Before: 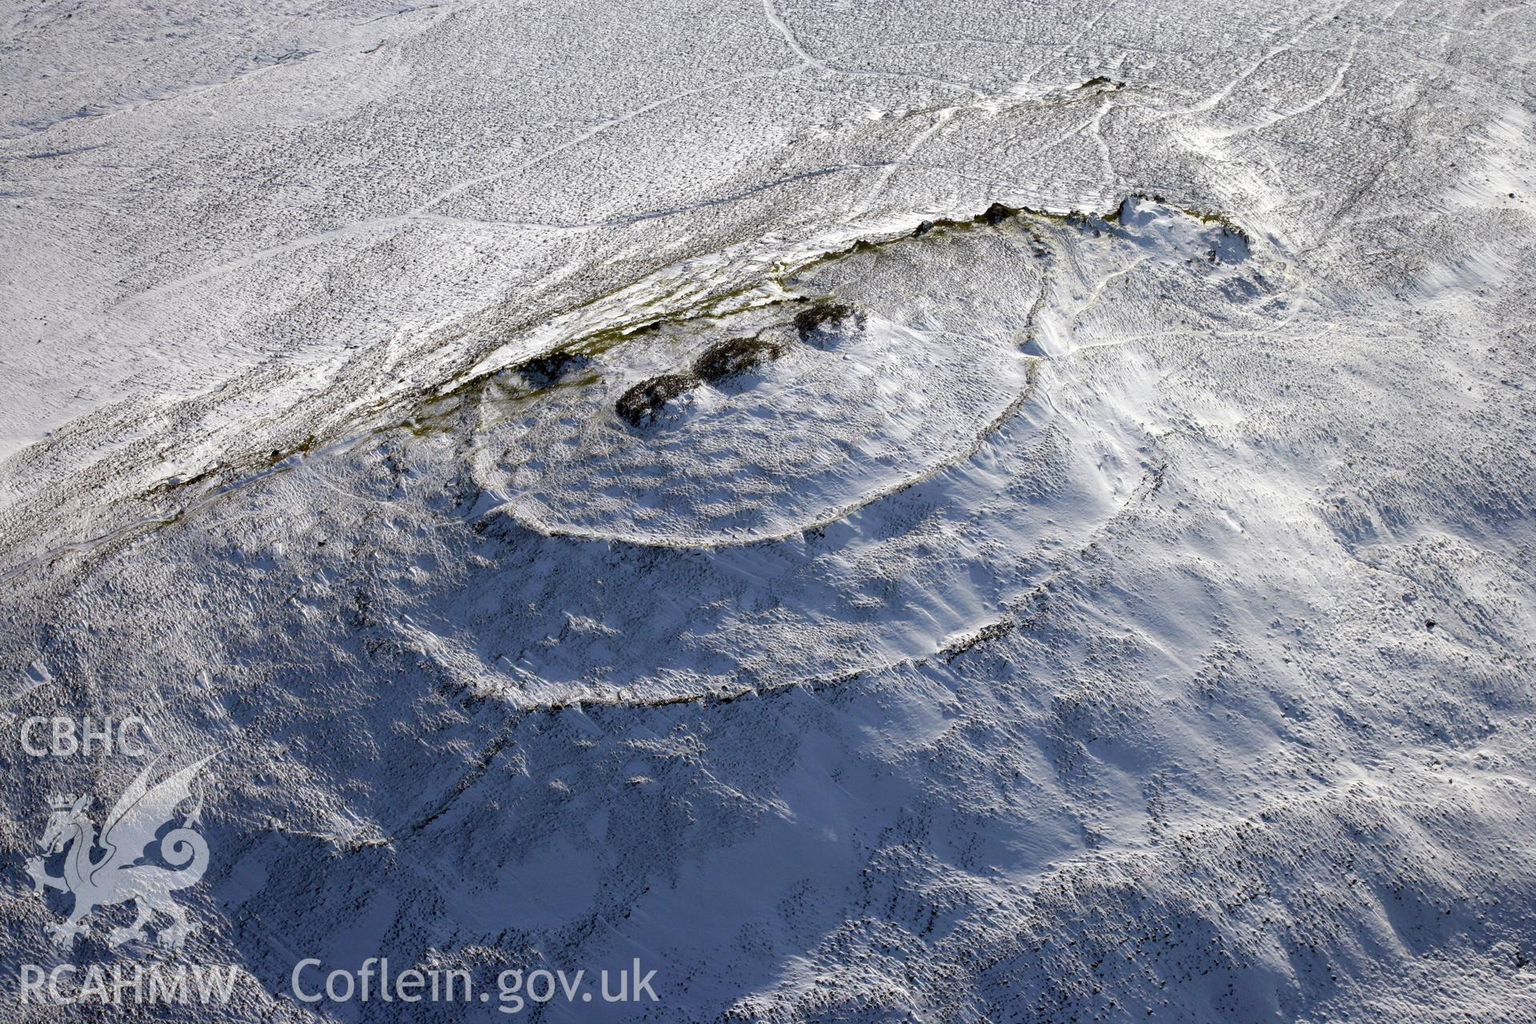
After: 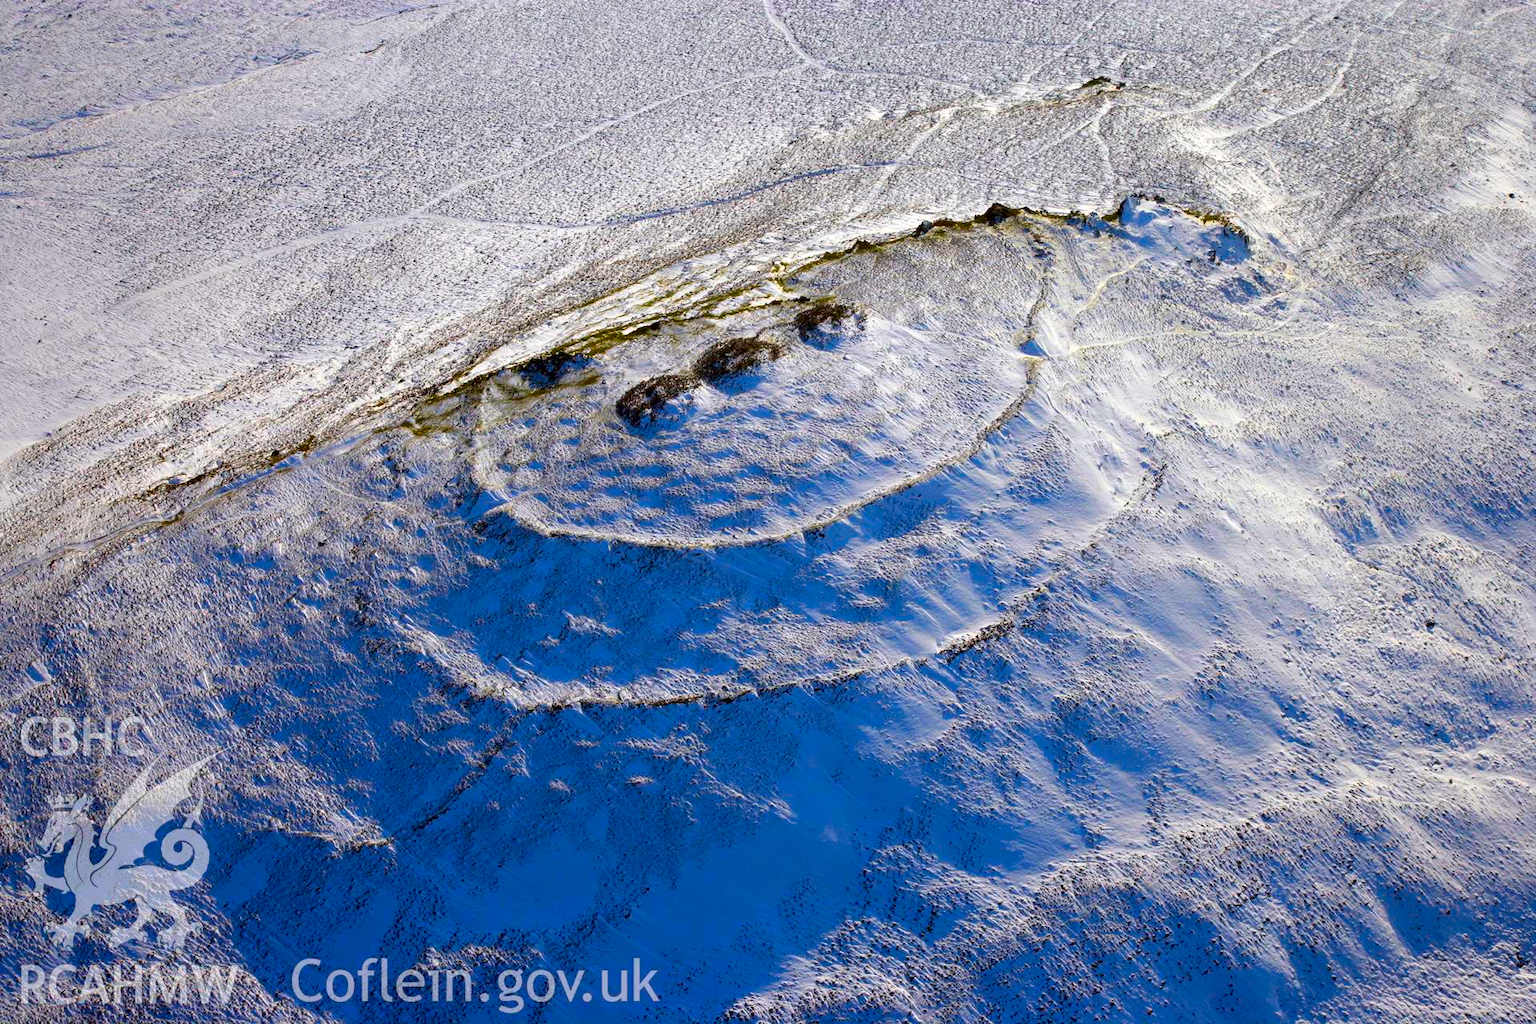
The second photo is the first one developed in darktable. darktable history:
color correction: highlights b* 0.034, saturation 2.18
contrast equalizer: octaves 7, y [[0.515 ×6], [0.507 ×6], [0.425 ×6], [0 ×6], [0 ×6]], mix 0.17
